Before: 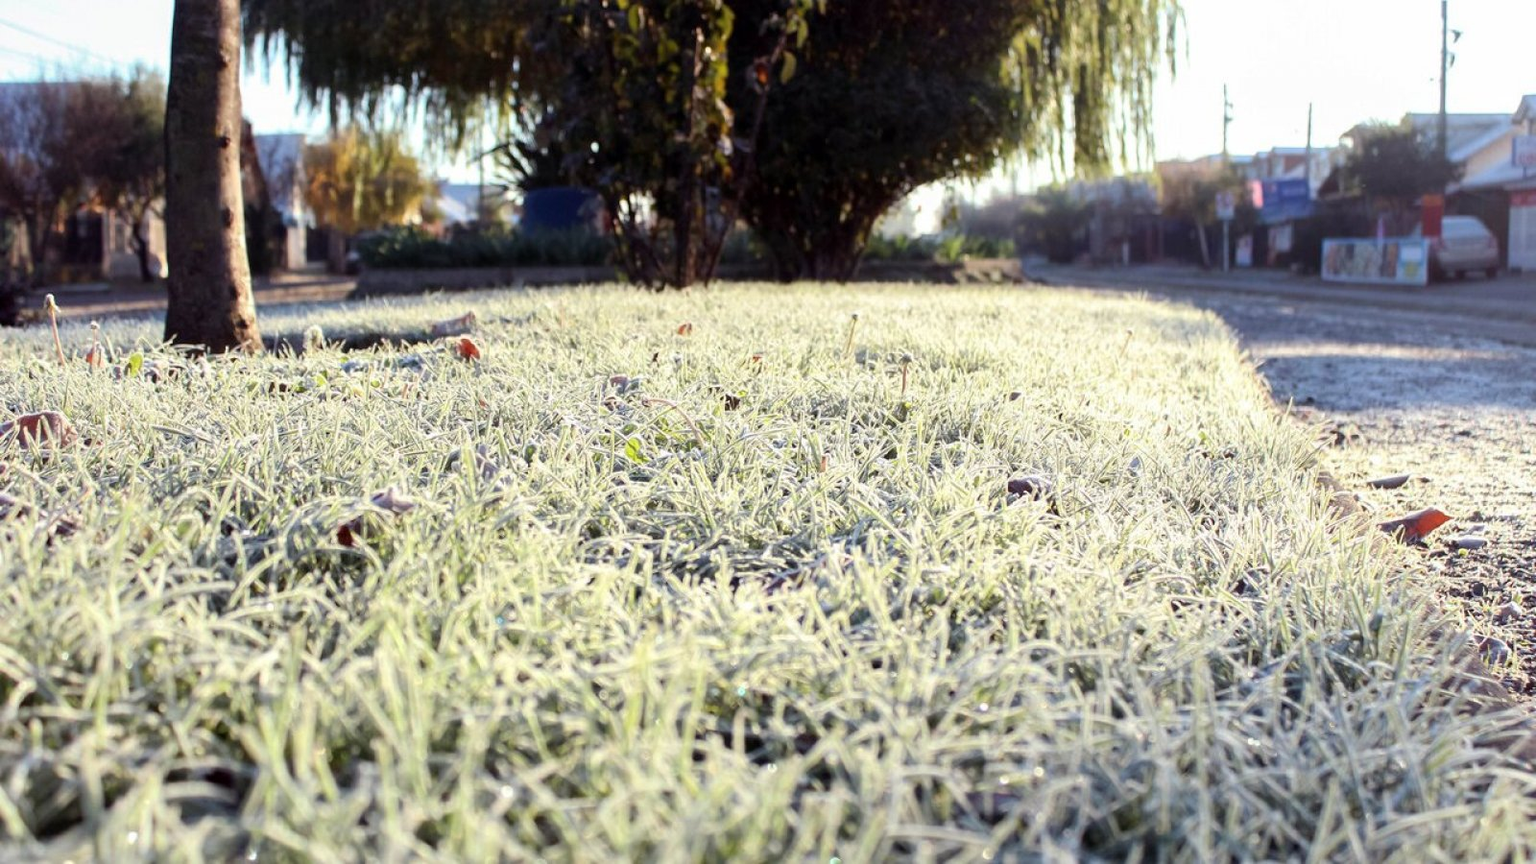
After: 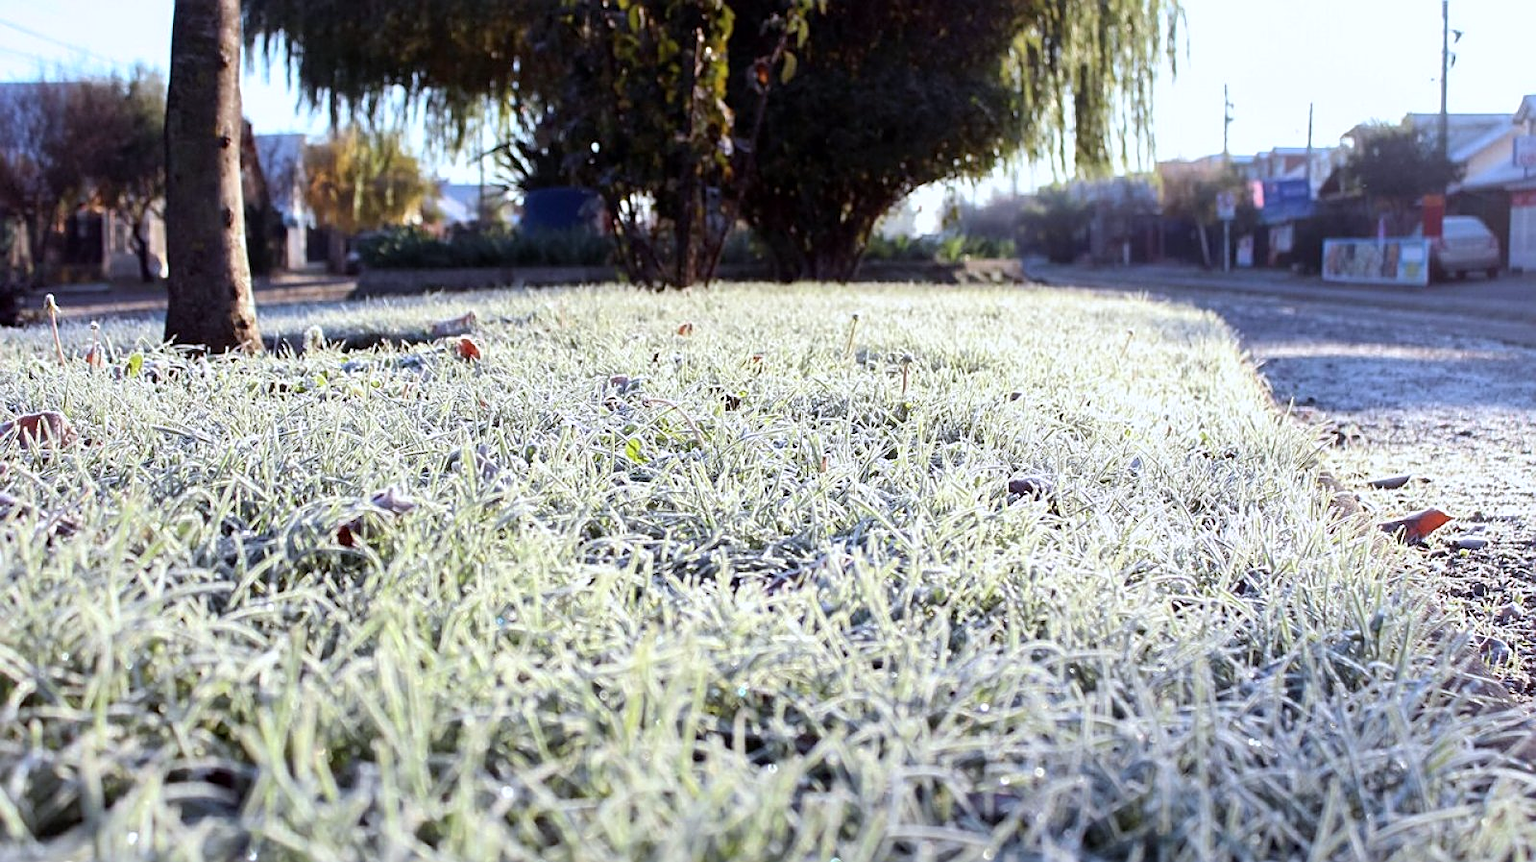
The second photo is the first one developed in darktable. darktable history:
sharpen: on, module defaults
crop: top 0.05%, bottom 0.098%
white balance: red 0.967, blue 1.119, emerald 0.756
